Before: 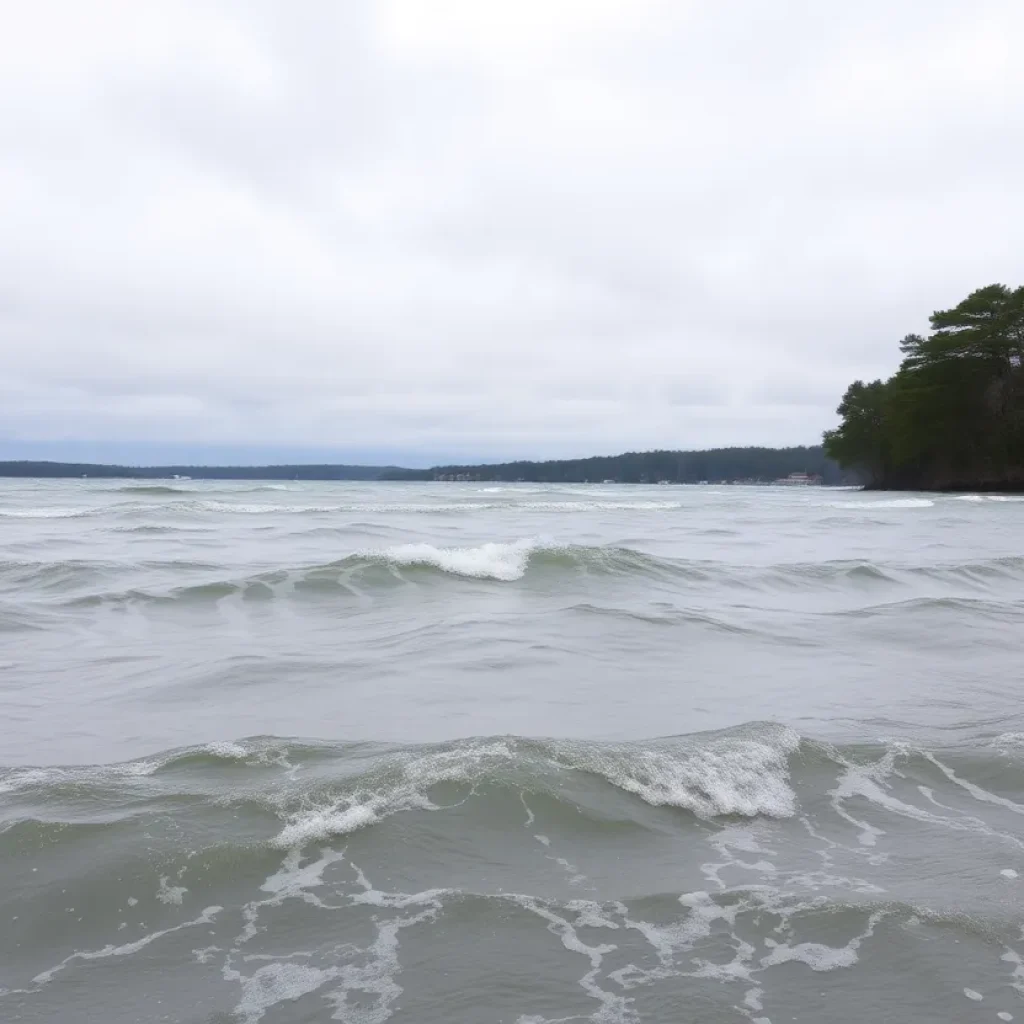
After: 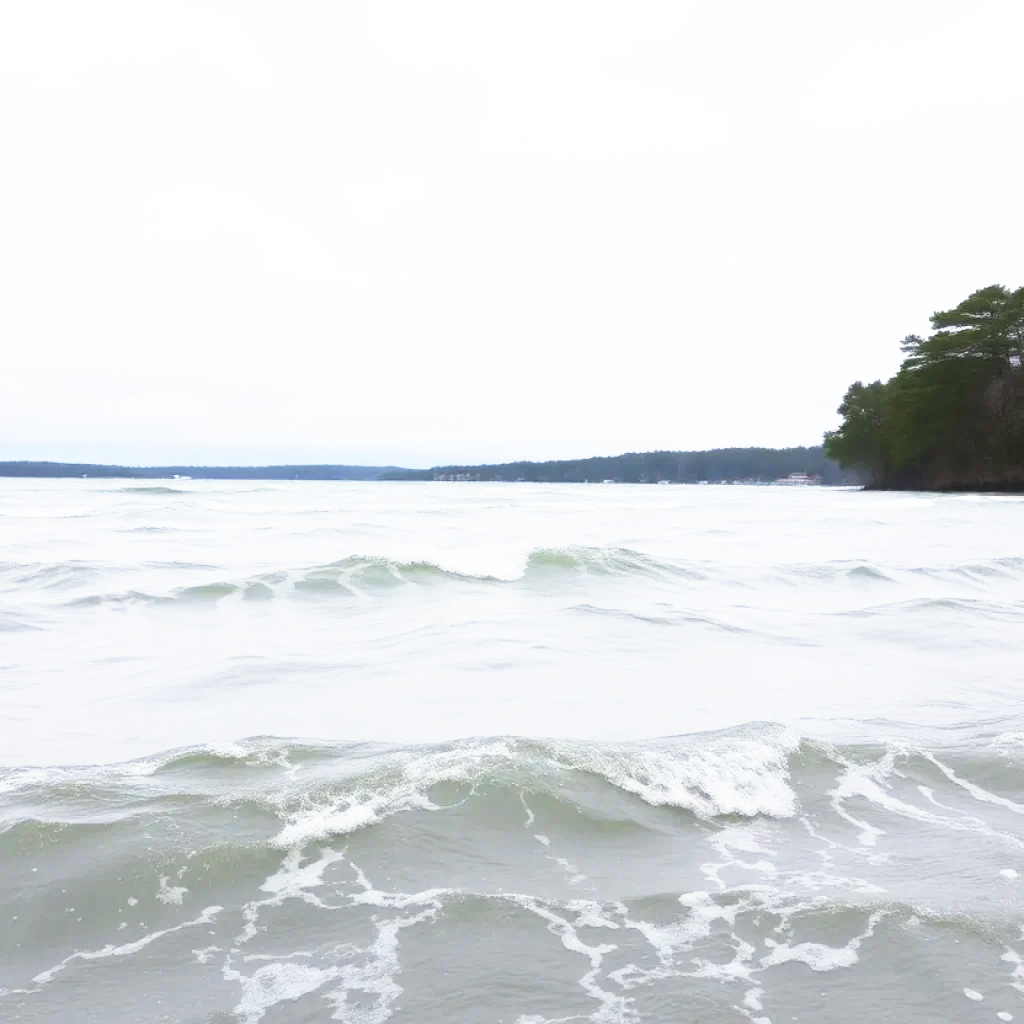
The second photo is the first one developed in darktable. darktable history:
tone equalizer: on, module defaults
base curve: curves: ch0 [(0, 0) (0.495, 0.917) (1, 1)], preserve colors none
